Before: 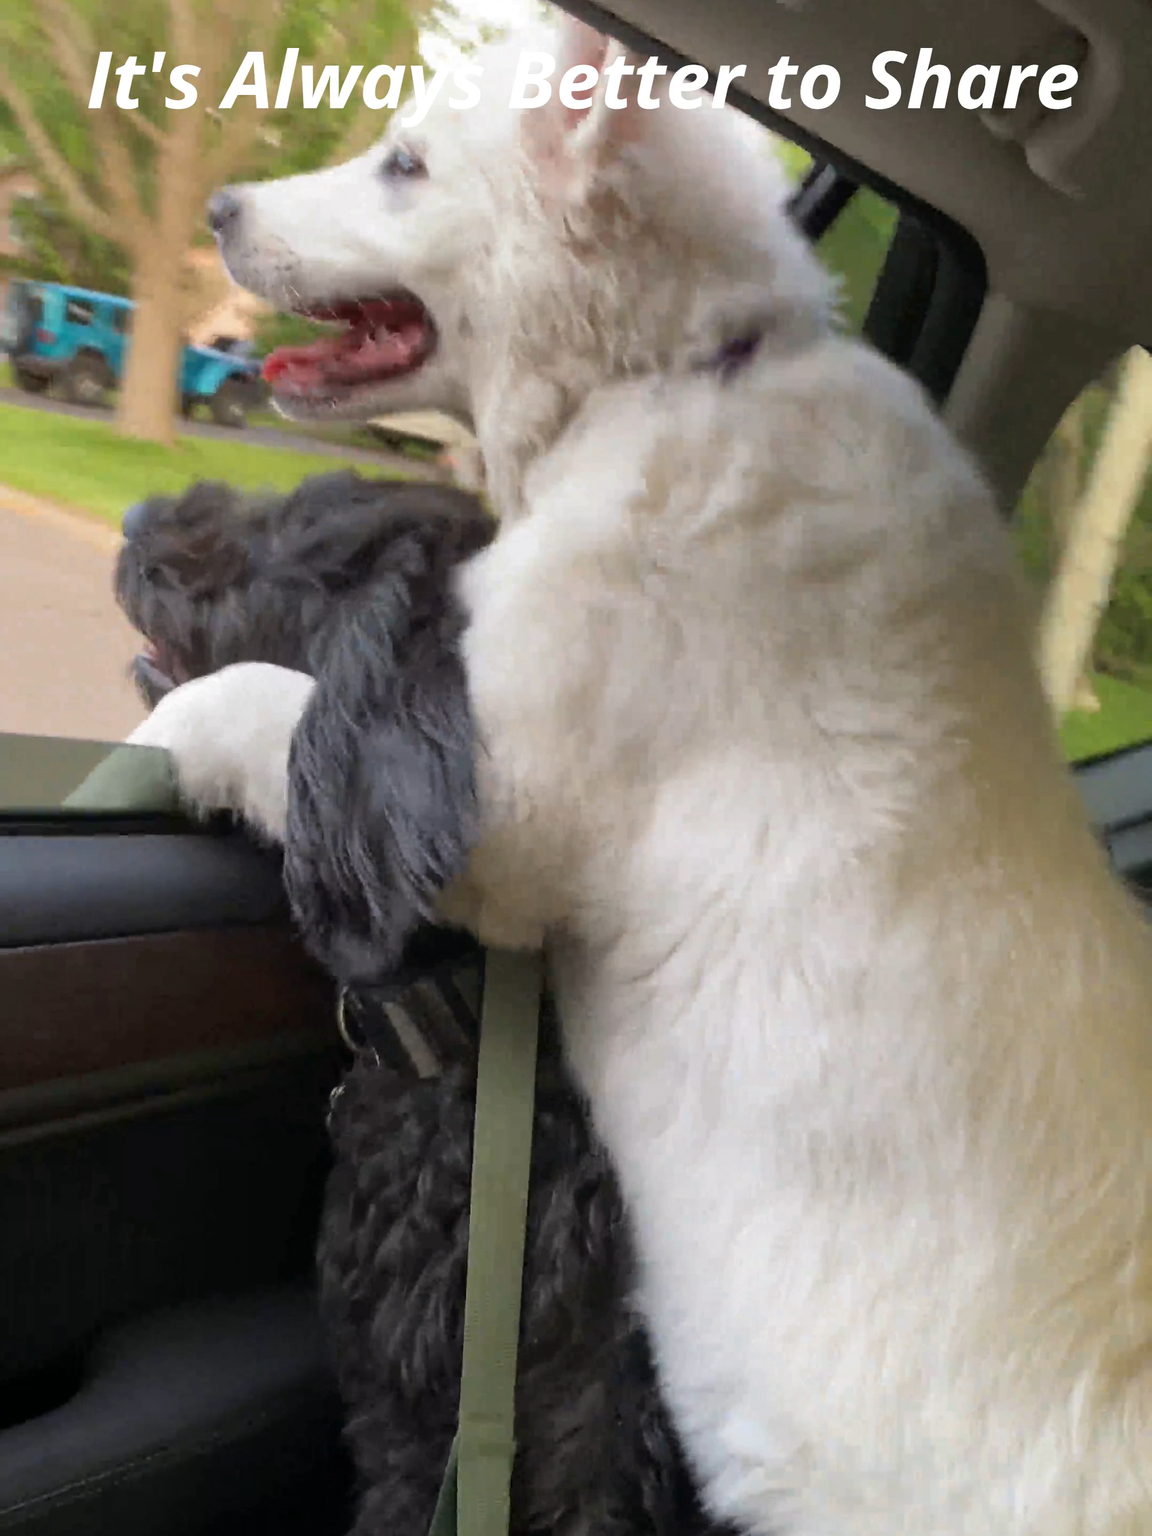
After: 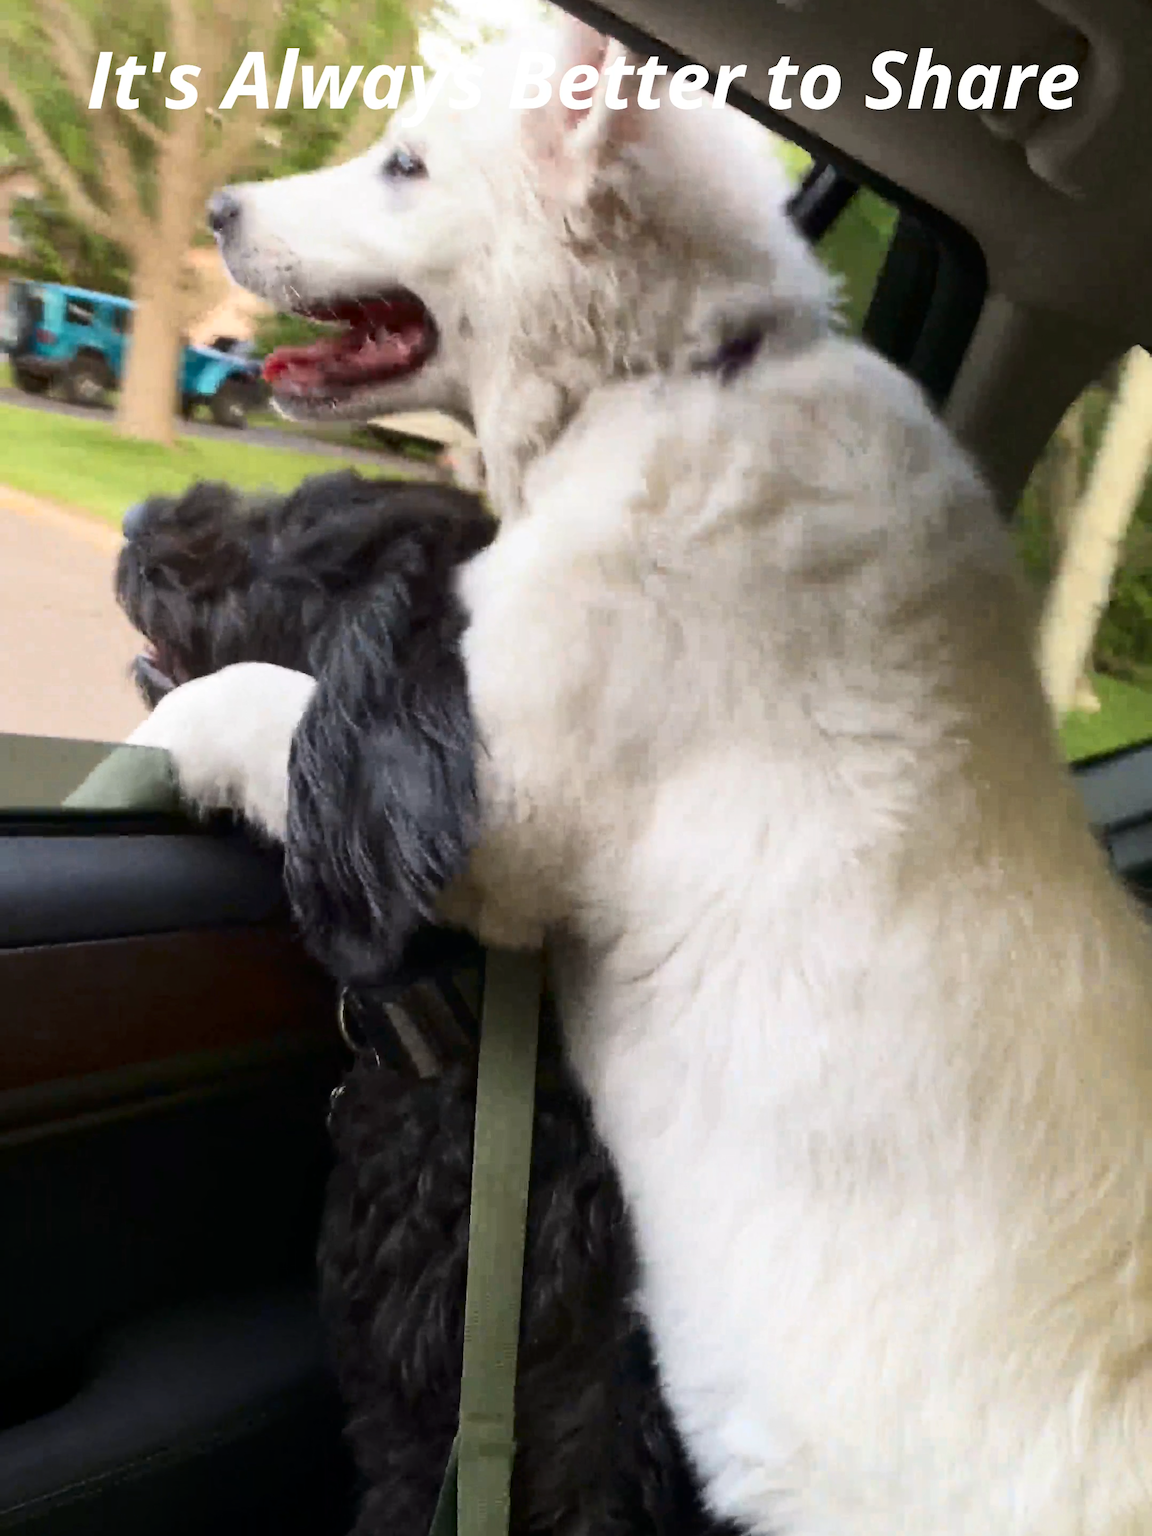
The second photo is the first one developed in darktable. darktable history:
contrast brightness saturation: contrast 0.287
